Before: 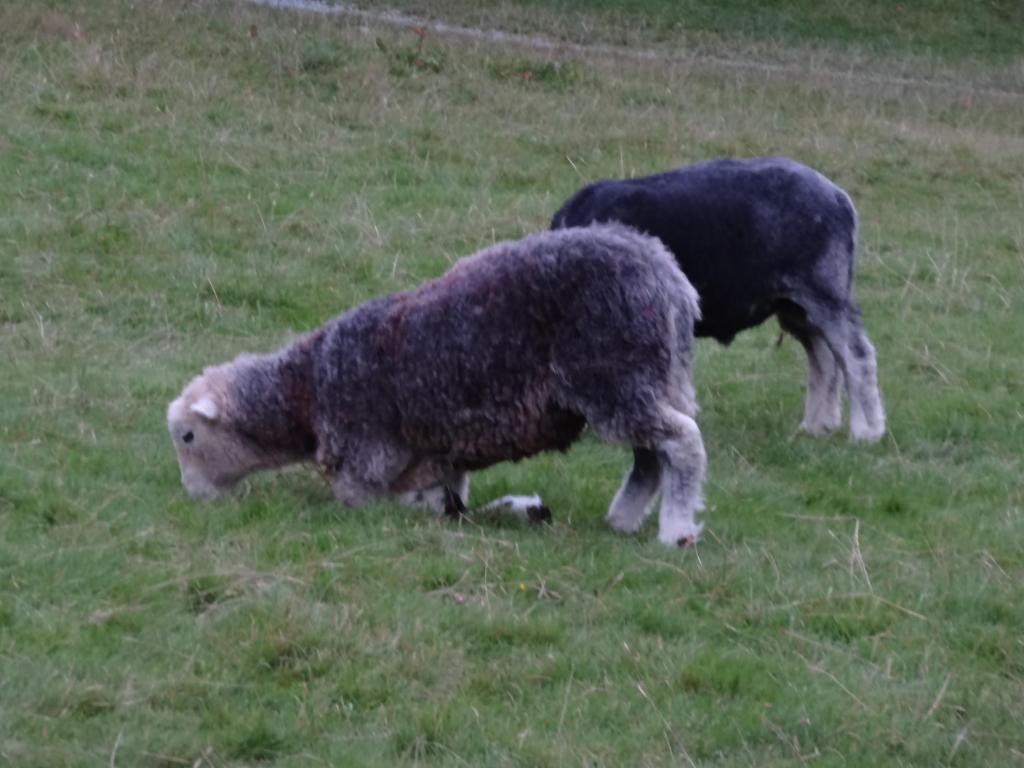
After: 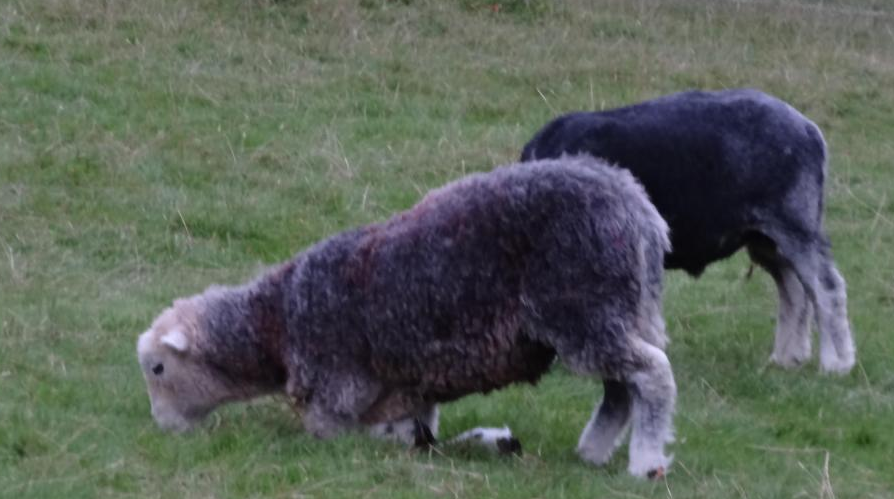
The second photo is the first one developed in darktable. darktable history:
crop: left 2.995%, top 8.898%, right 9.609%, bottom 26.094%
